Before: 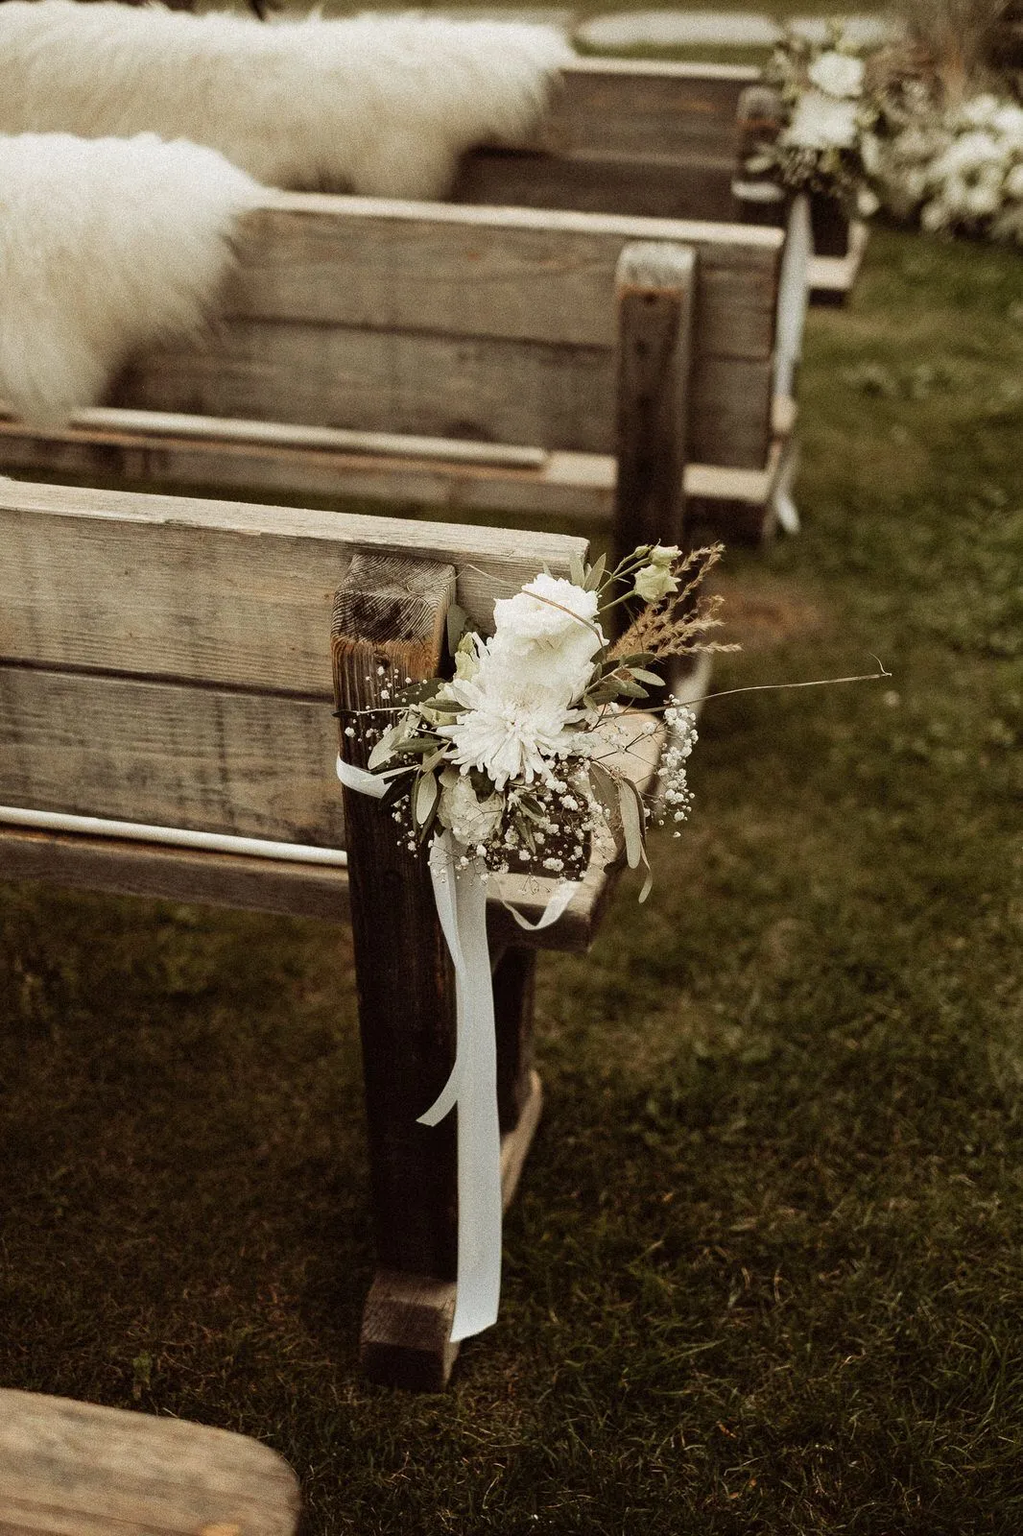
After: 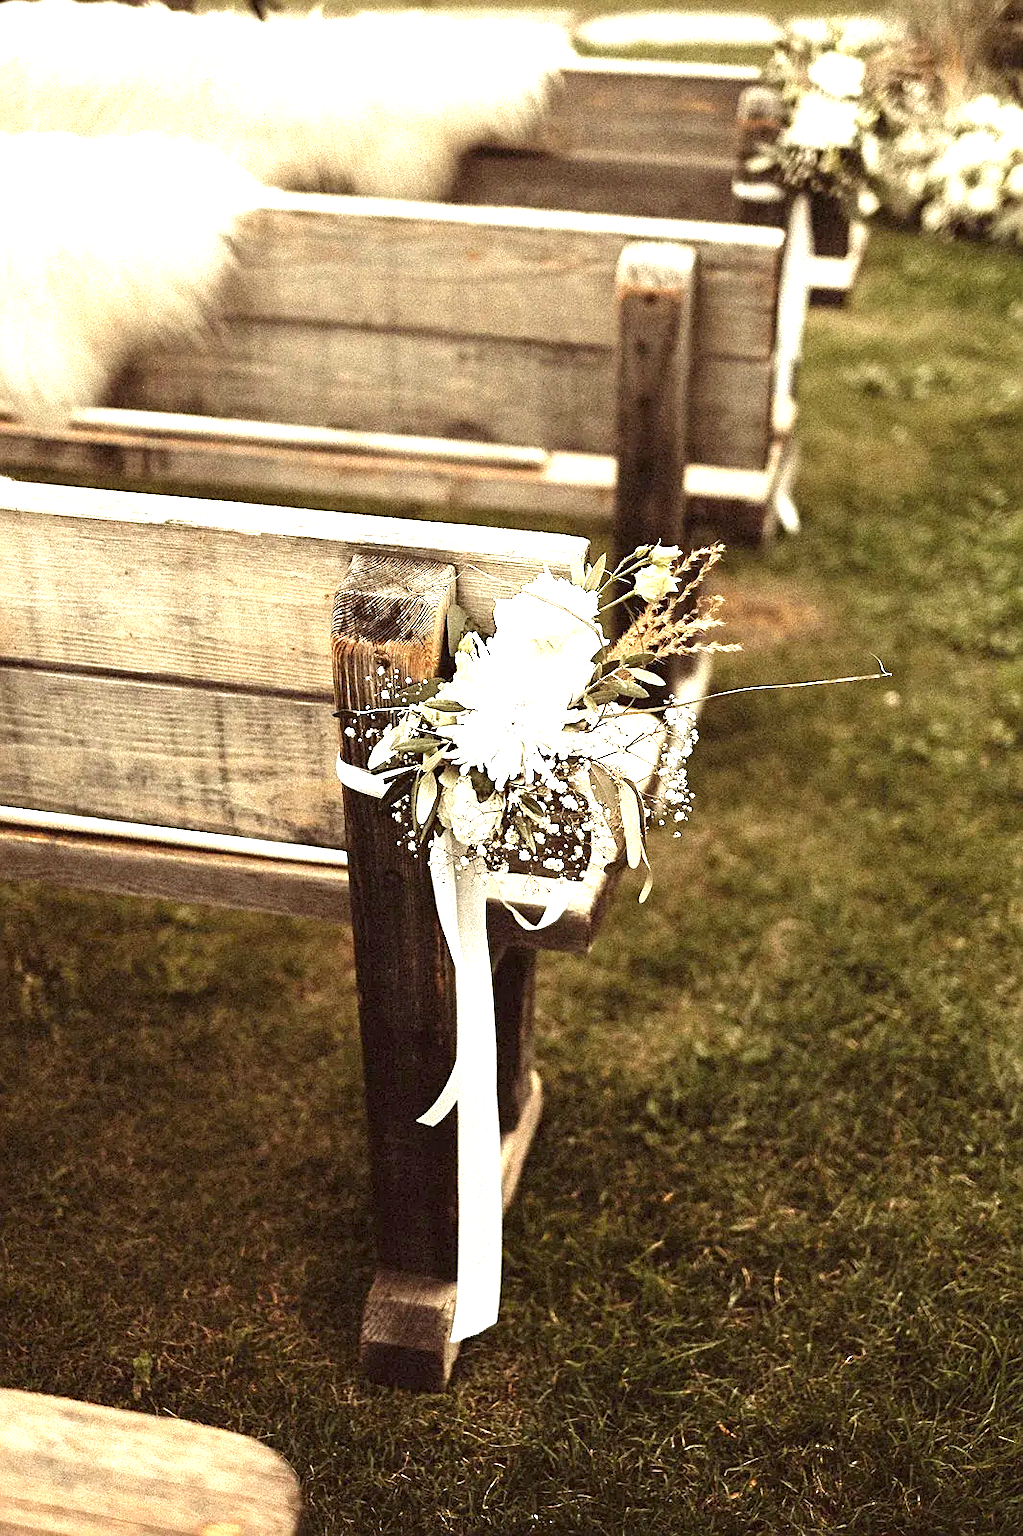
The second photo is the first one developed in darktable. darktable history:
exposure: black level correction 0, exposure 1.699 EV, compensate exposure bias true, compensate highlight preservation false
contrast equalizer: octaves 7, y [[0.5 ×4, 0.483, 0.43], [0.5 ×6], [0.5 ×6], [0 ×6], [0 ×6]]
sharpen: on, module defaults
